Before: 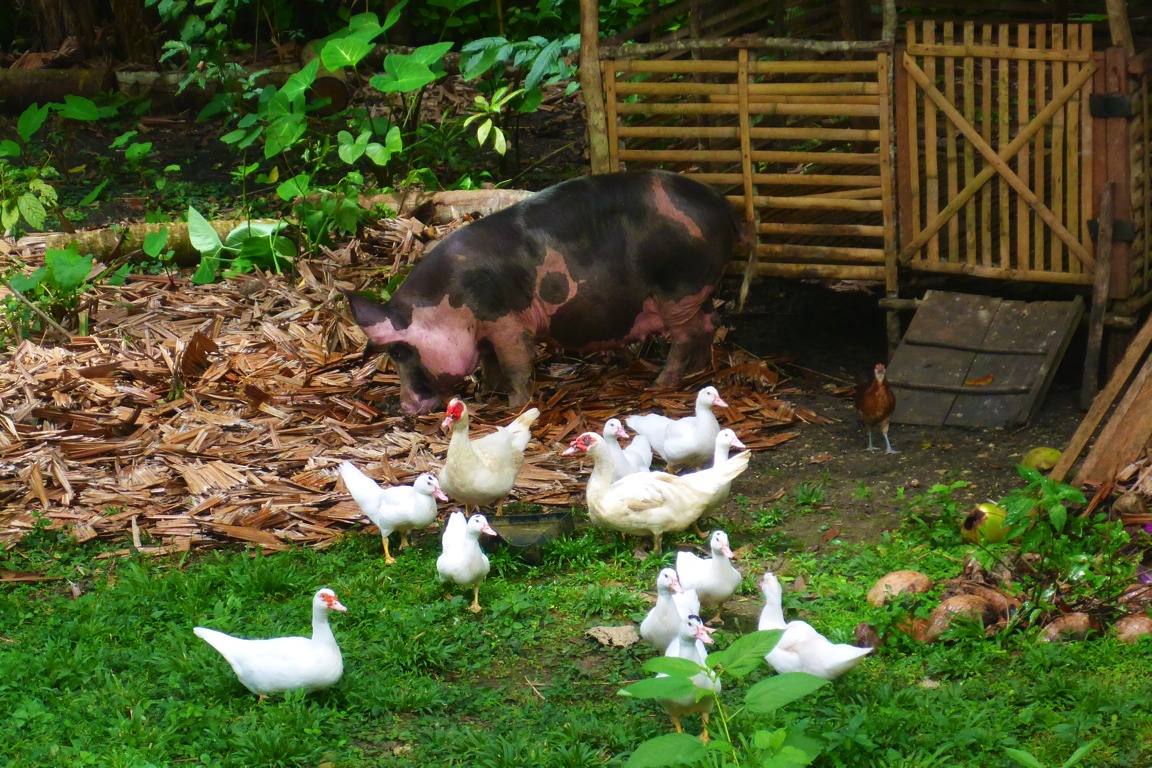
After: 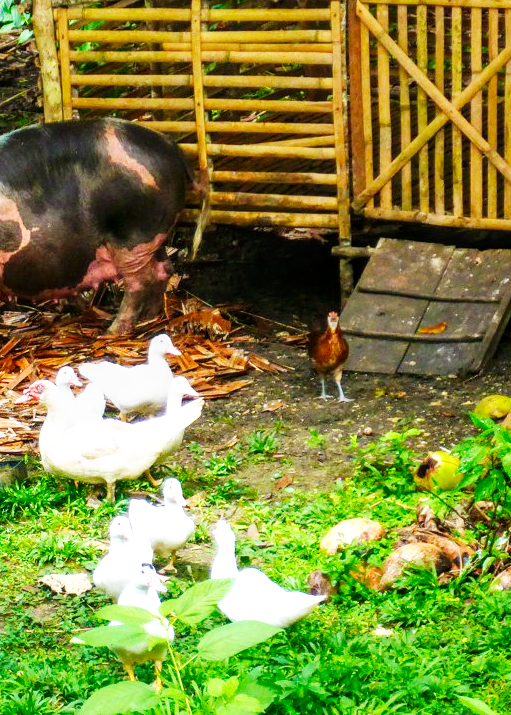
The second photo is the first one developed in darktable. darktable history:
local contrast: on, module defaults
base curve: curves: ch0 [(0, 0) (0.007, 0.004) (0.027, 0.03) (0.046, 0.07) (0.207, 0.54) (0.442, 0.872) (0.673, 0.972) (1, 1)], preserve colors none
crop: left 47.566%, top 6.823%, right 8.059%
